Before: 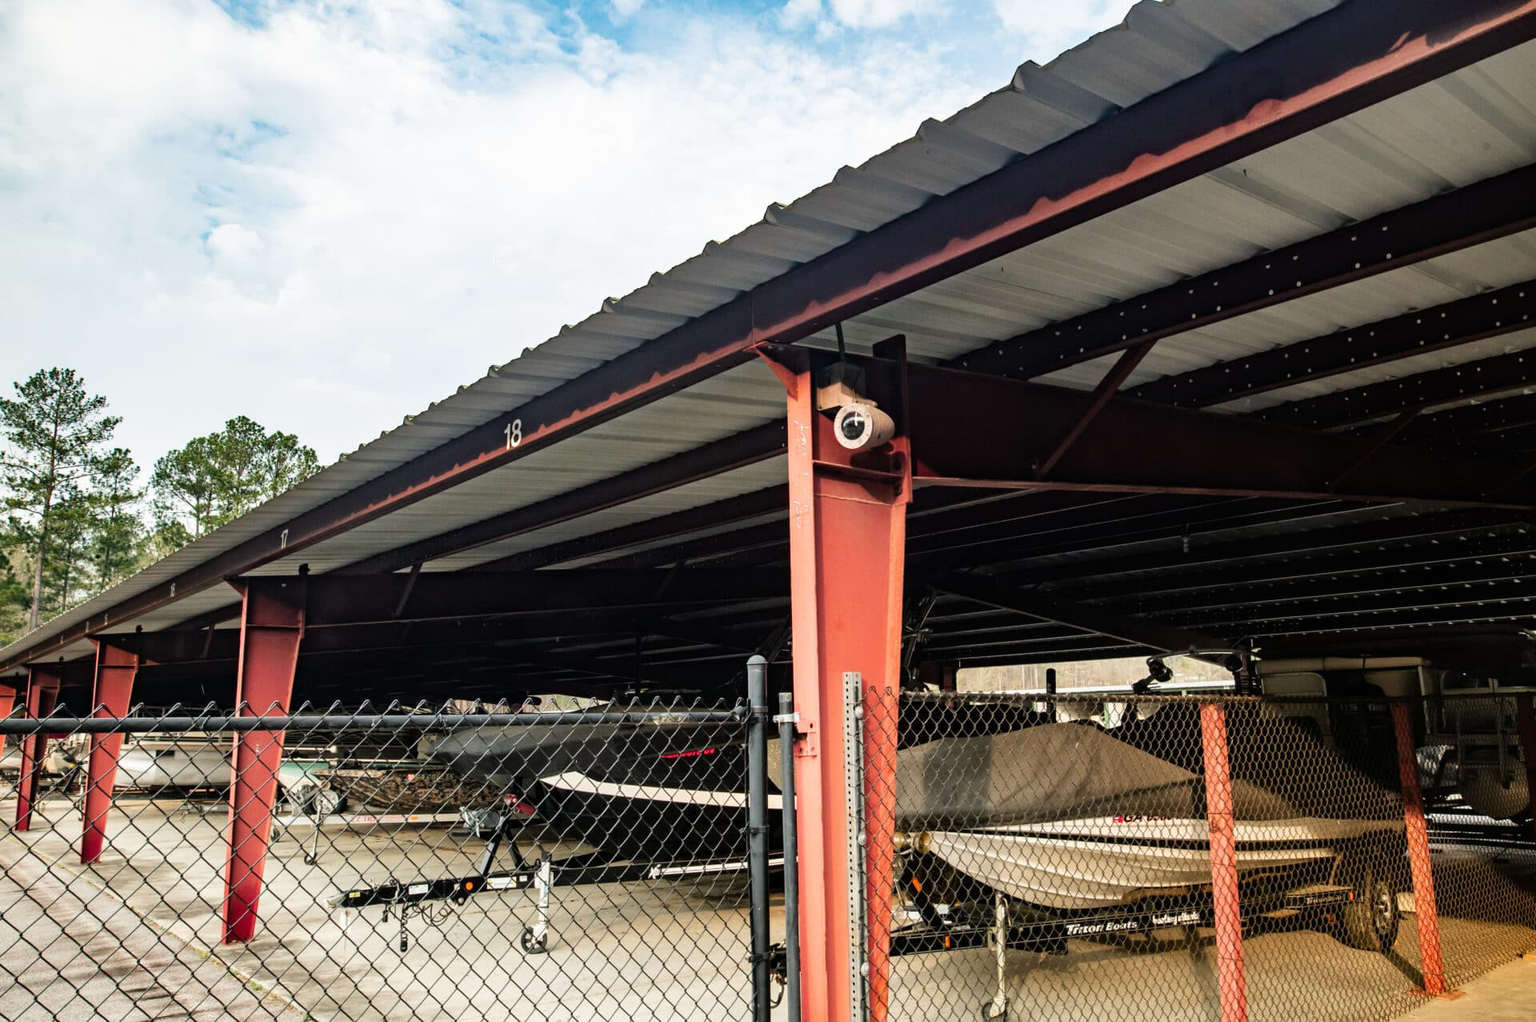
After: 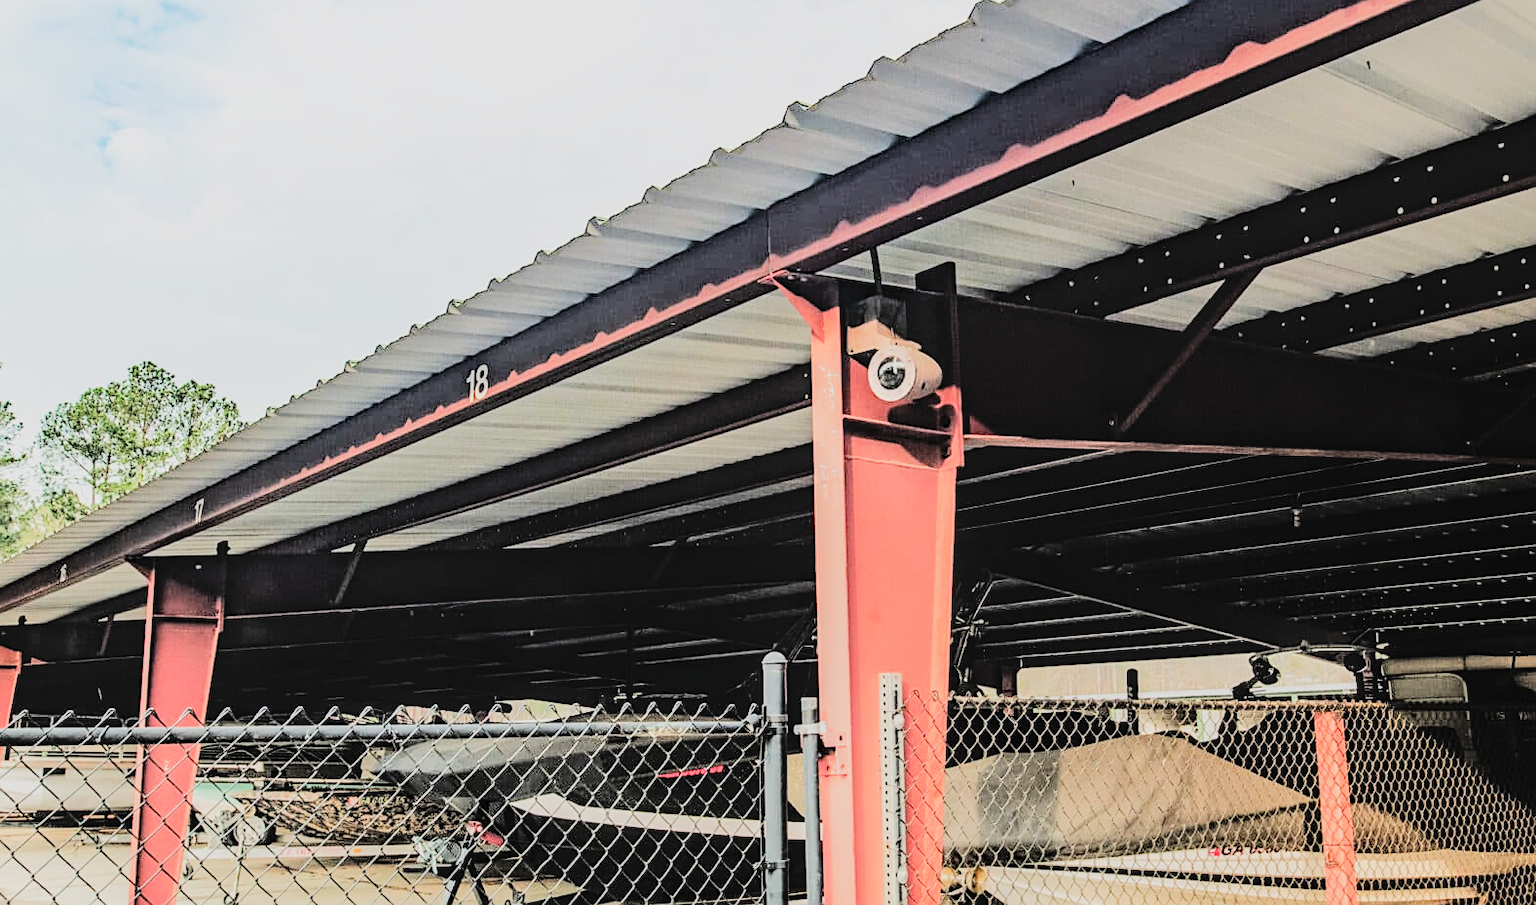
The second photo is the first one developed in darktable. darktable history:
local contrast: on, module defaults
crop: left 7.867%, top 11.717%, right 9.967%, bottom 15.446%
tone equalizer: -7 EV 0.157 EV, -6 EV 0.633 EV, -5 EV 1.11 EV, -4 EV 1.36 EV, -3 EV 1.14 EV, -2 EV 0.6 EV, -1 EV 0.151 EV, edges refinement/feathering 500, mask exposure compensation -1.57 EV, preserve details no
tone curve: curves: ch0 [(0, 0) (0.003, 0.004) (0.011, 0.015) (0.025, 0.033) (0.044, 0.058) (0.069, 0.091) (0.1, 0.131) (0.136, 0.179) (0.177, 0.233) (0.224, 0.296) (0.277, 0.364) (0.335, 0.434) (0.399, 0.511) (0.468, 0.584) (0.543, 0.656) (0.623, 0.729) (0.709, 0.799) (0.801, 0.874) (0.898, 0.936) (1, 1)], color space Lab, independent channels, preserve colors none
exposure: black level correction -0.007, exposure 0.072 EV, compensate highlight preservation false
filmic rgb: black relative exposure -7.24 EV, white relative exposure 5.06 EV, threshold 5.97 EV, hardness 3.21, enable highlight reconstruction true
sharpen: on, module defaults
